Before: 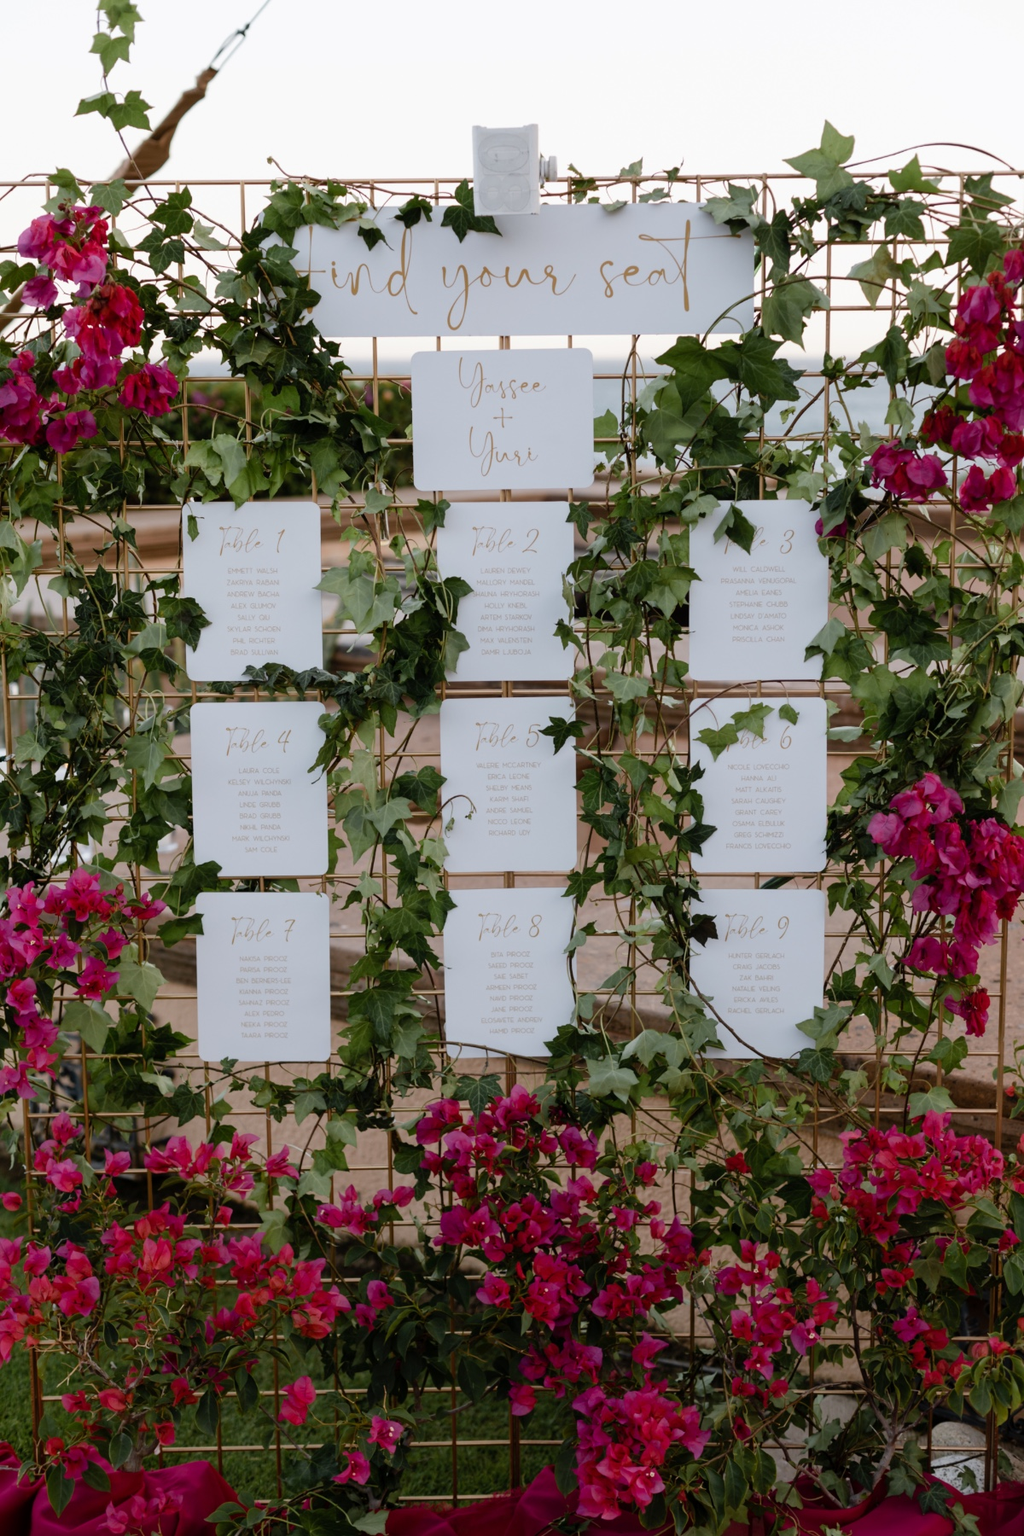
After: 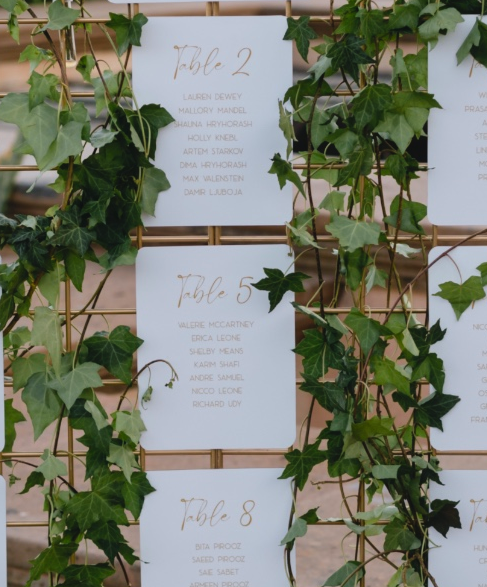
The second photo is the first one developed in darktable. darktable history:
color balance rgb: shadows lift › chroma 2.059%, shadows lift › hue 217.26°, global offset › luminance 0.466%, perceptual saturation grading › global saturation 12.132%, global vibrance 20%
tone equalizer: on, module defaults
crop: left 31.696%, top 31.815%, right 27.714%, bottom 35.571%
